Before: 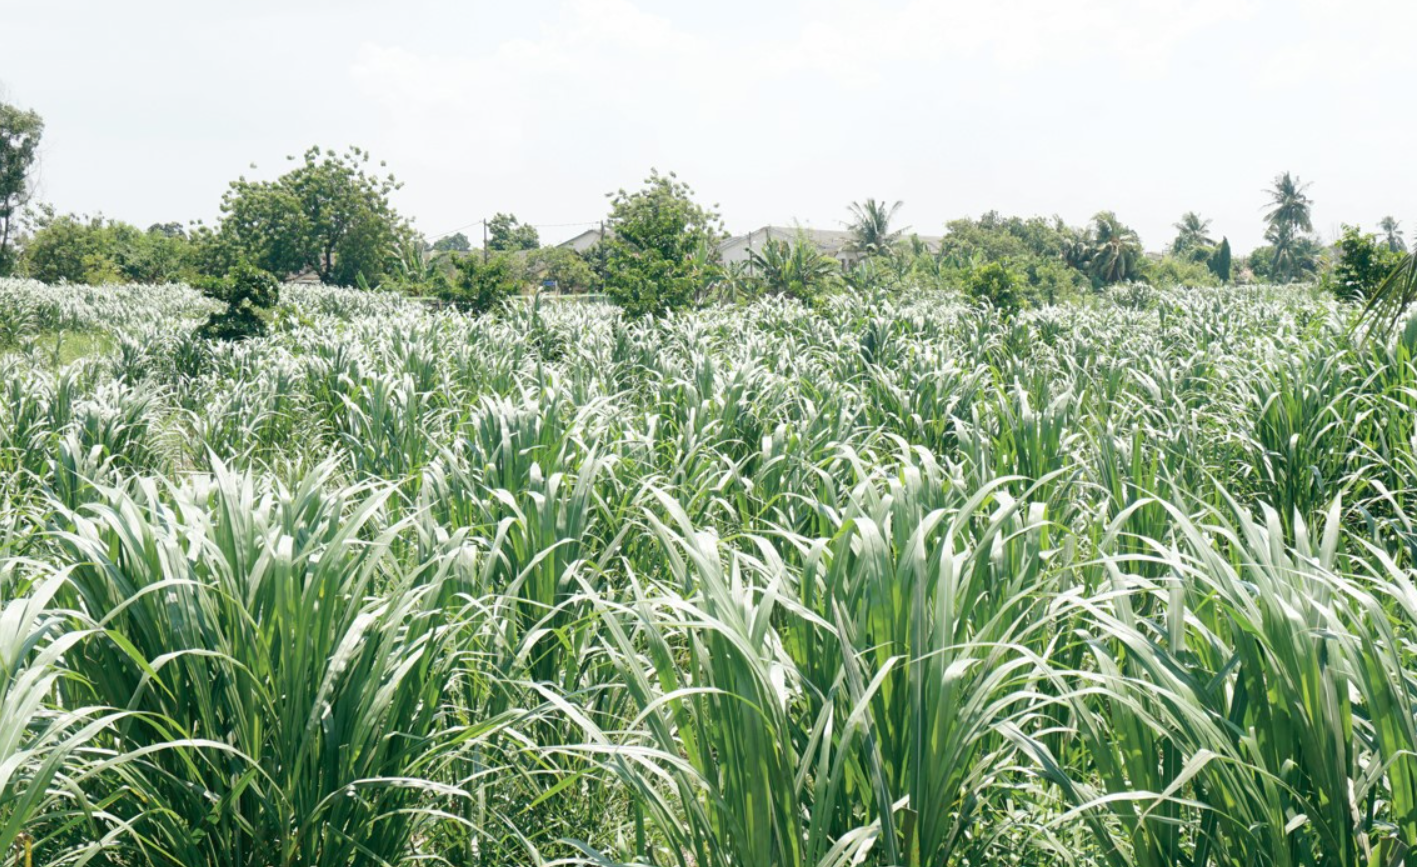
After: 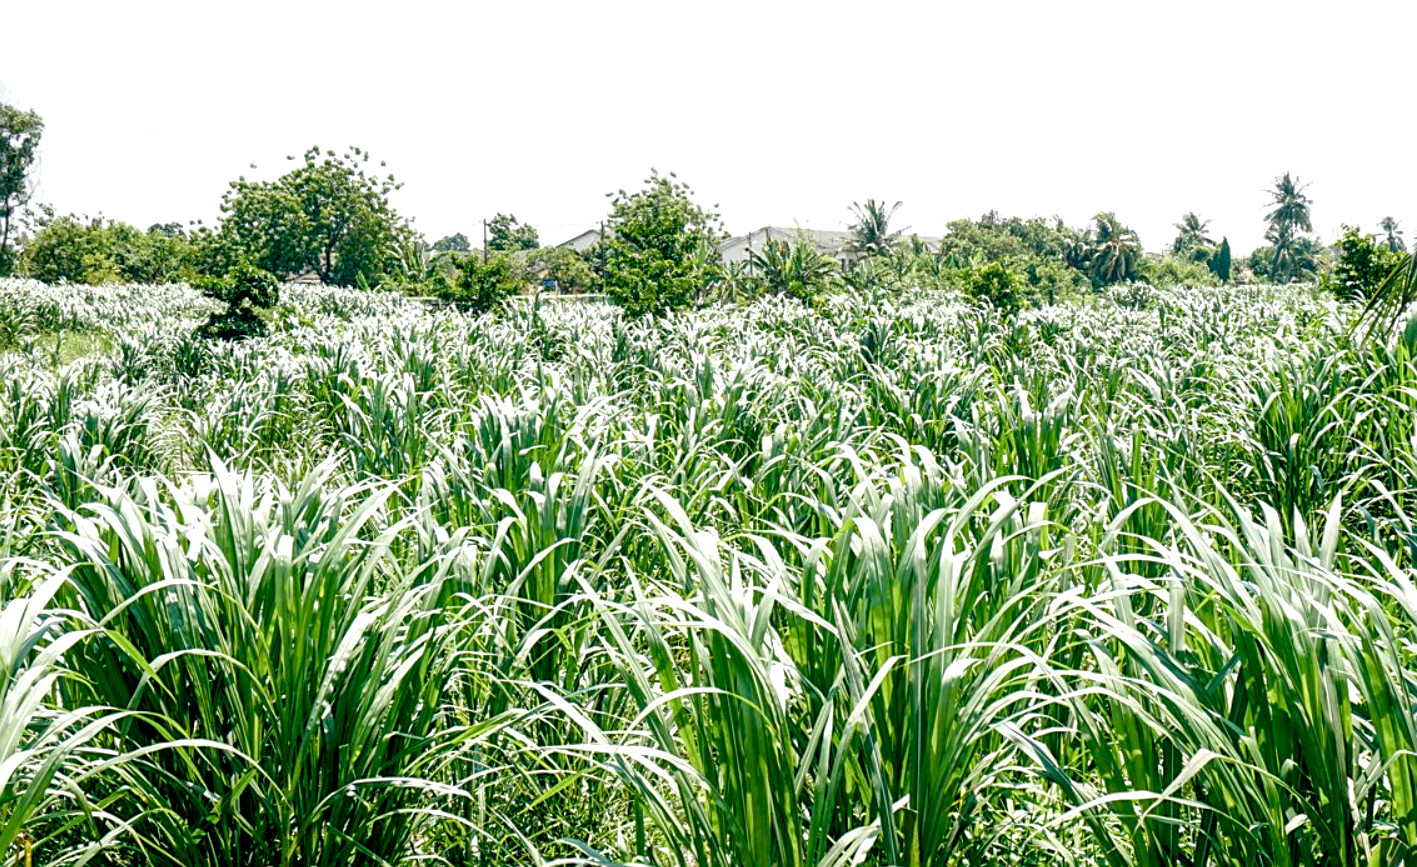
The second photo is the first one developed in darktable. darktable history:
color balance rgb: shadows lift › luminance -9.41%, highlights gain › luminance 17.6%, global offset › luminance -1.45%, perceptual saturation grading › highlights -17.77%, perceptual saturation grading › mid-tones 33.1%, perceptual saturation grading › shadows 50.52%, global vibrance 24.22%
local contrast: detail 142%
sharpen: on, module defaults
